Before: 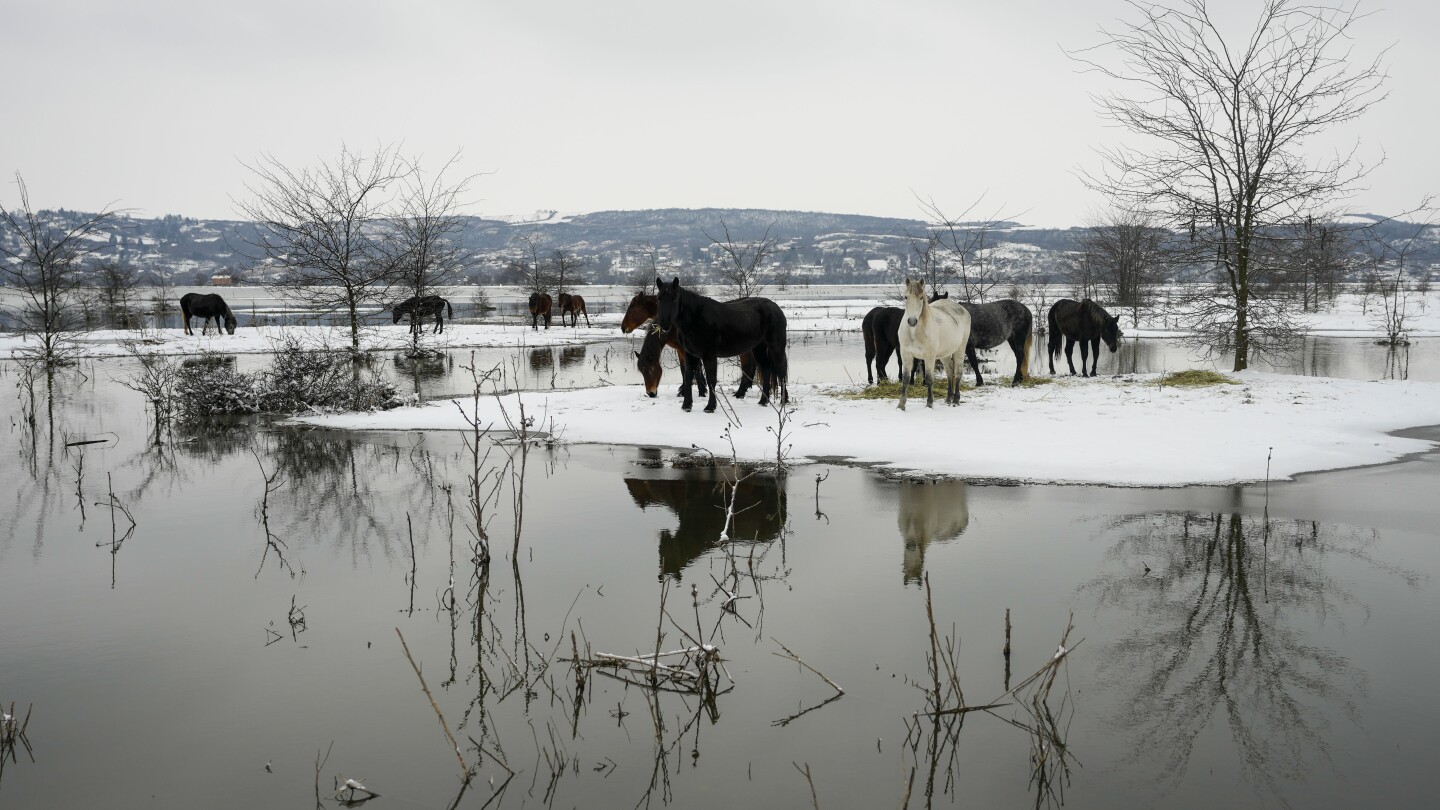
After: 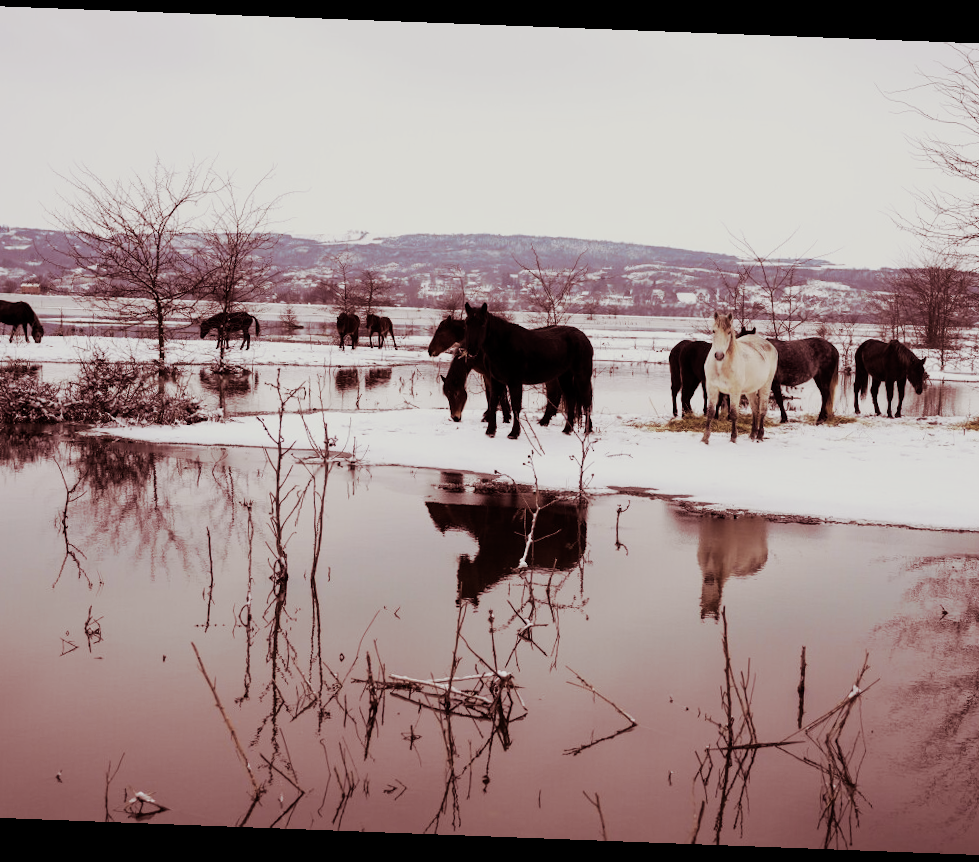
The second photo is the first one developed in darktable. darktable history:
sigmoid: contrast 1.54, target black 0
crop and rotate: left 14.385%, right 18.948%
rgb levels: mode RGB, independent channels, levels [[0, 0.474, 1], [0, 0.5, 1], [0, 0.5, 1]]
rotate and perspective: rotation 2.17°, automatic cropping off
split-toning: on, module defaults
